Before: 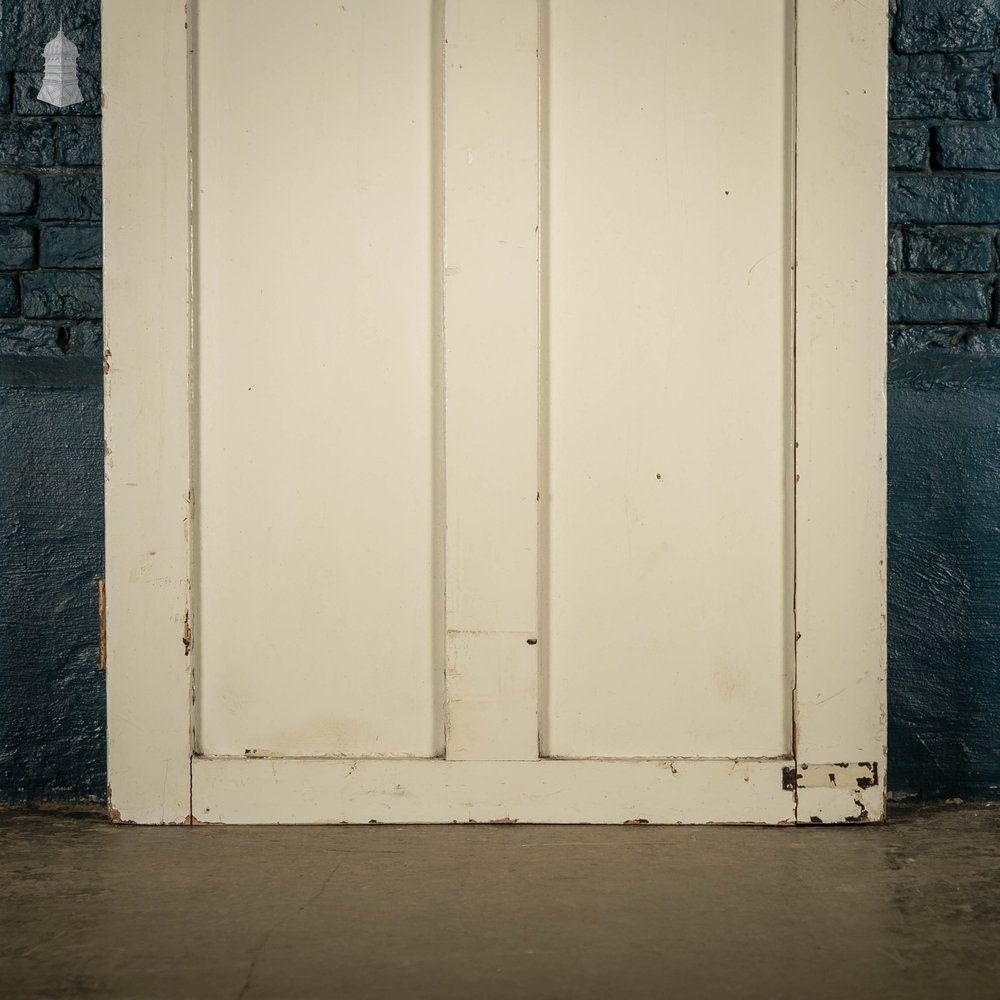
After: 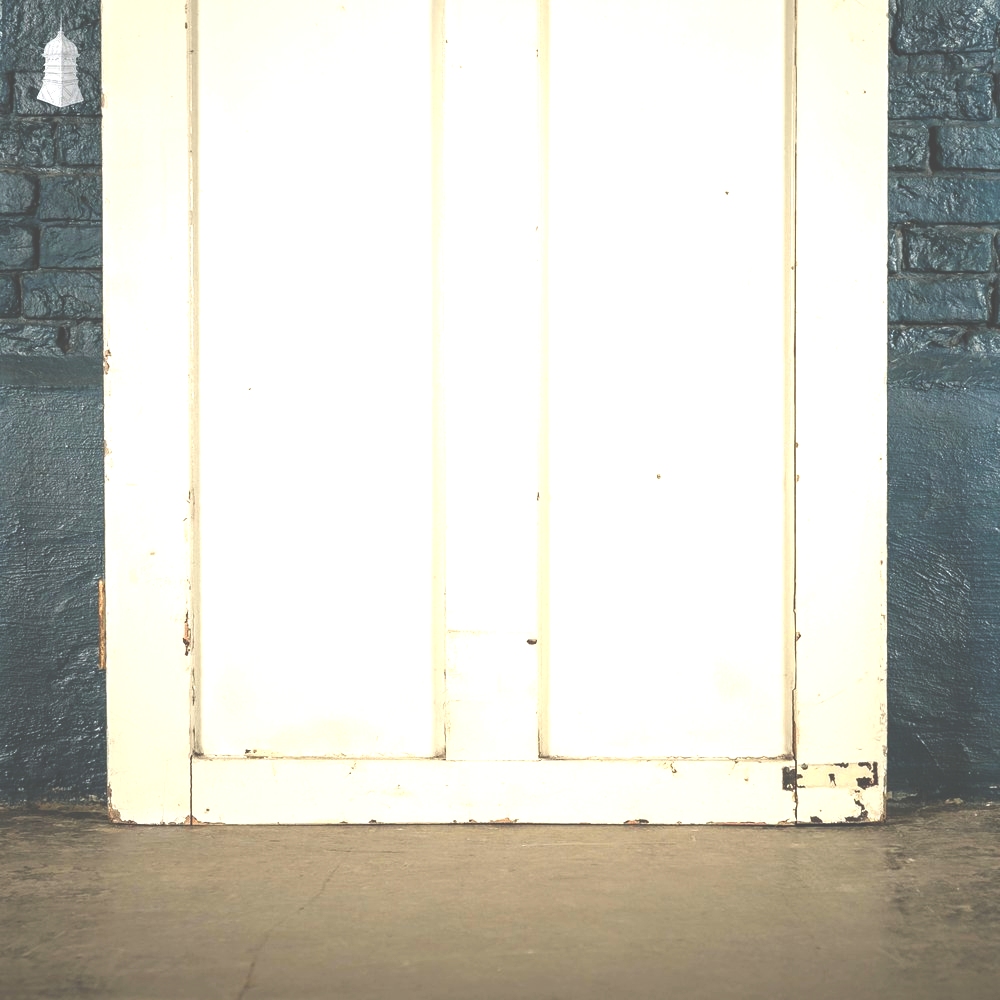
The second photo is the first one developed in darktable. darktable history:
exposure: black level correction -0.023, exposure 1.396 EV, compensate highlight preservation false
